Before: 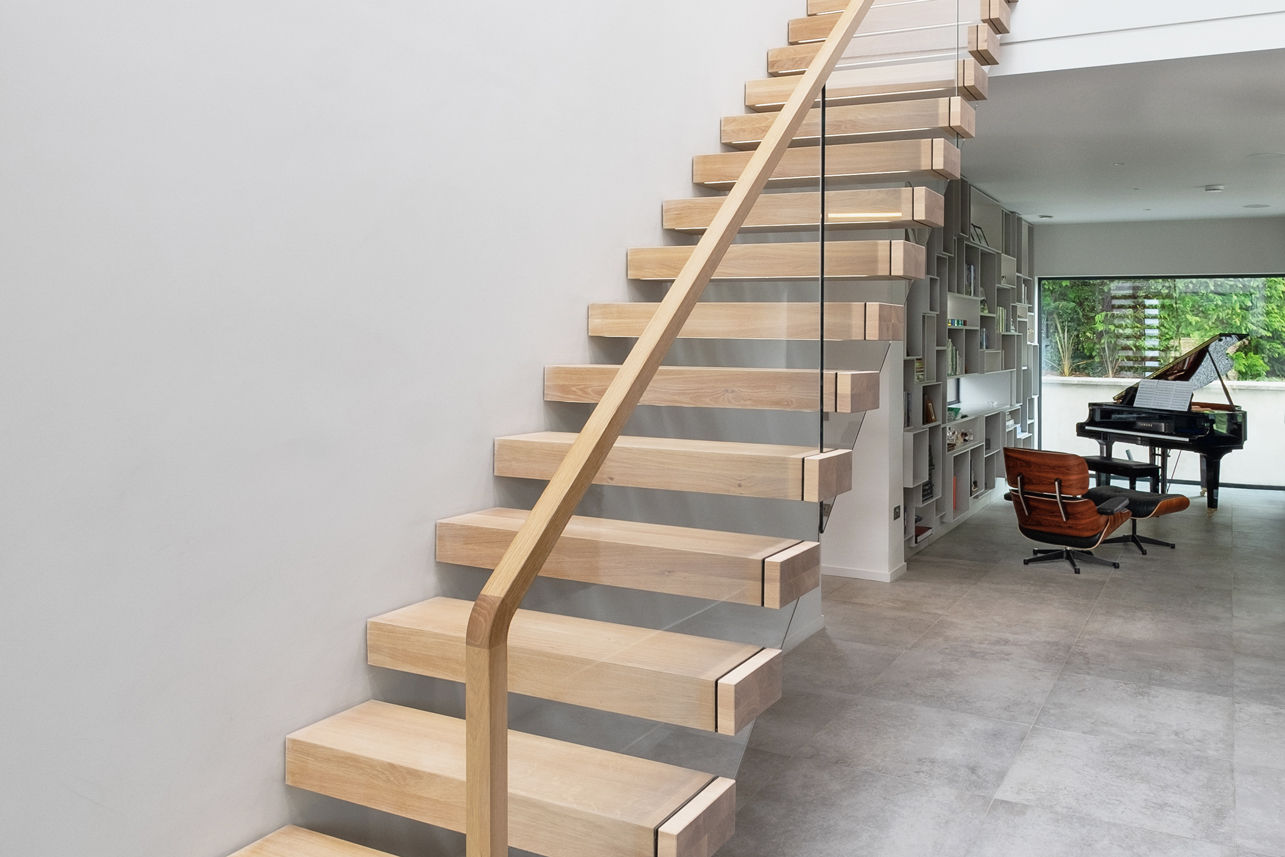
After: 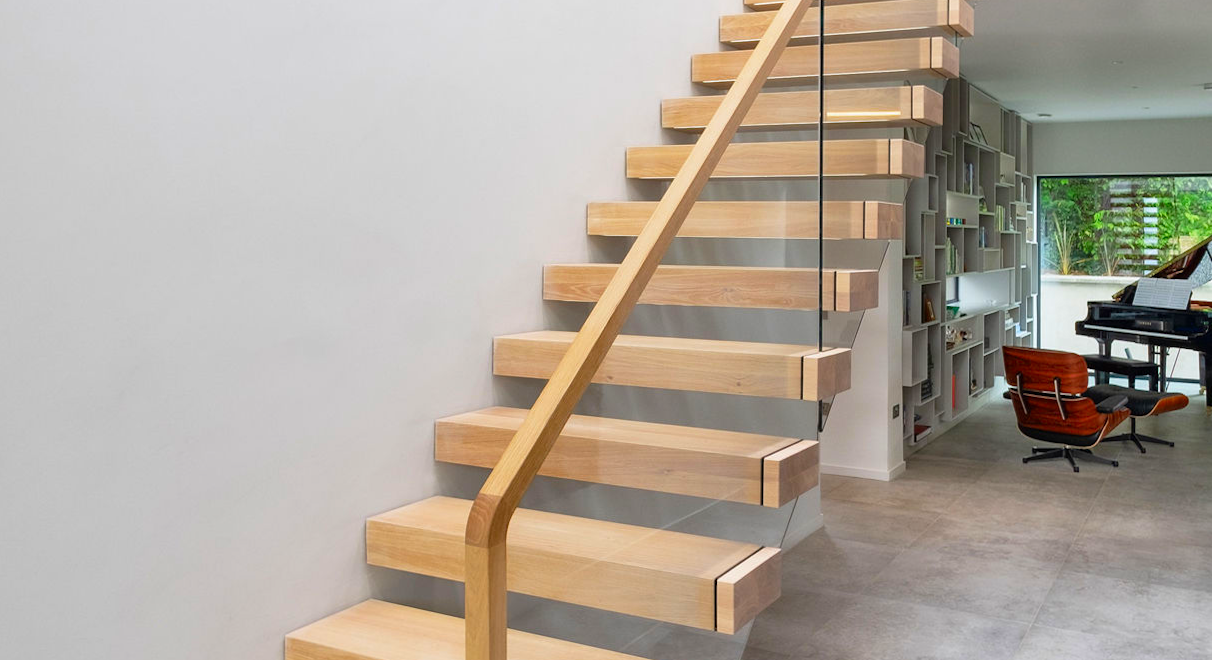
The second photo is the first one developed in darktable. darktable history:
contrast brightness saturation: saturation 0.498
crop and rotate: angle 0.065°, top 11.818%, right 5.449%, bottom 11.019%
